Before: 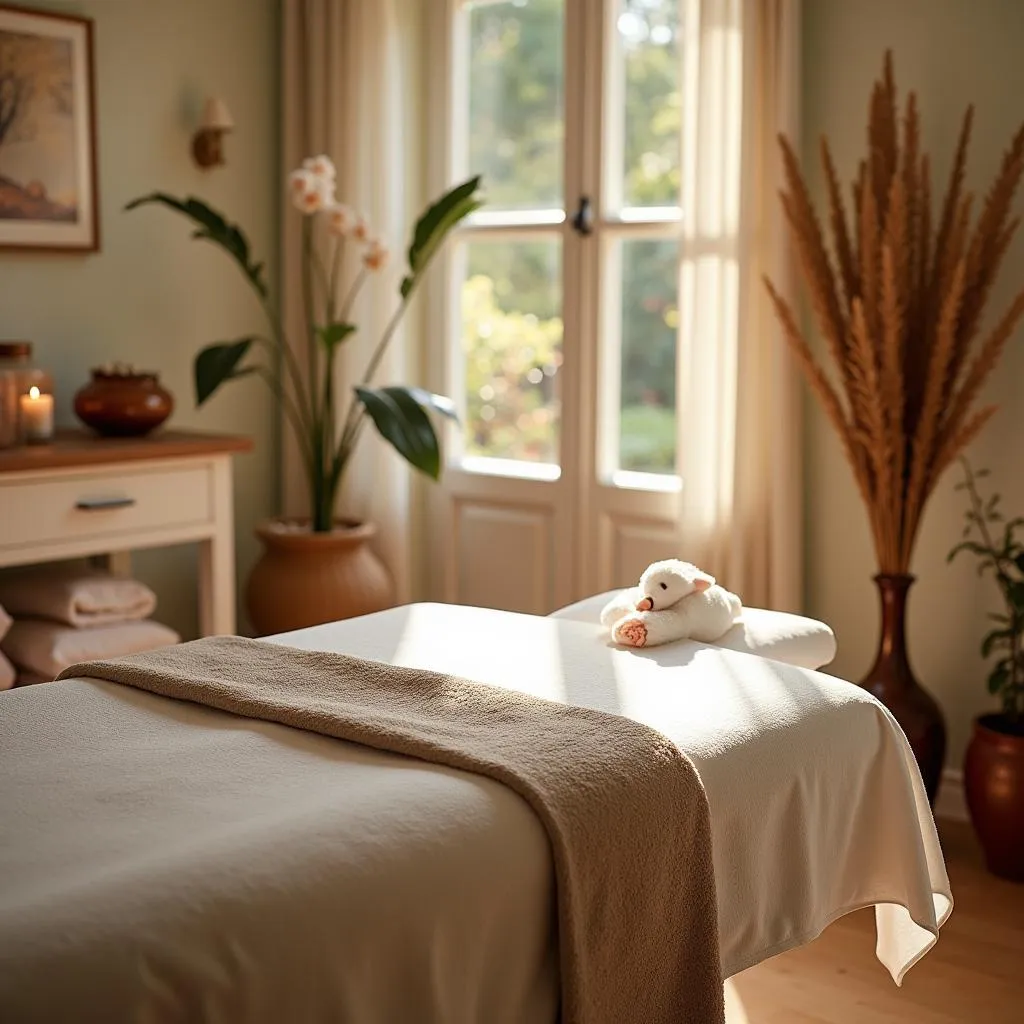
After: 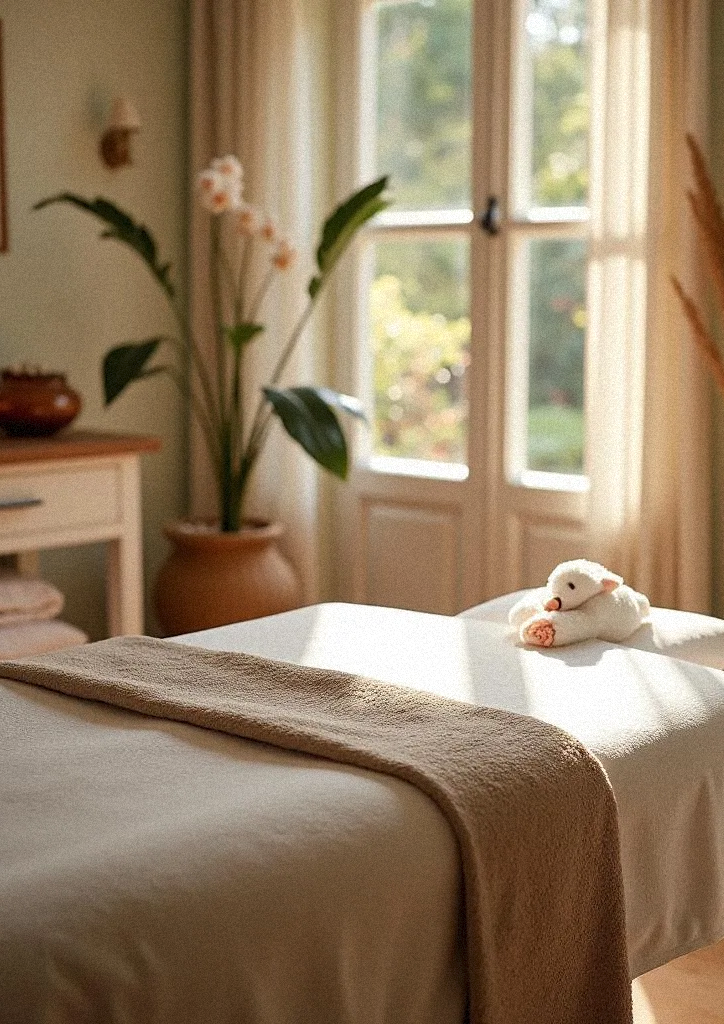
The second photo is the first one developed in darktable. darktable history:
crop and rotate: left 9.061%, right 20.142%
grain: mid-tones bias 0%
